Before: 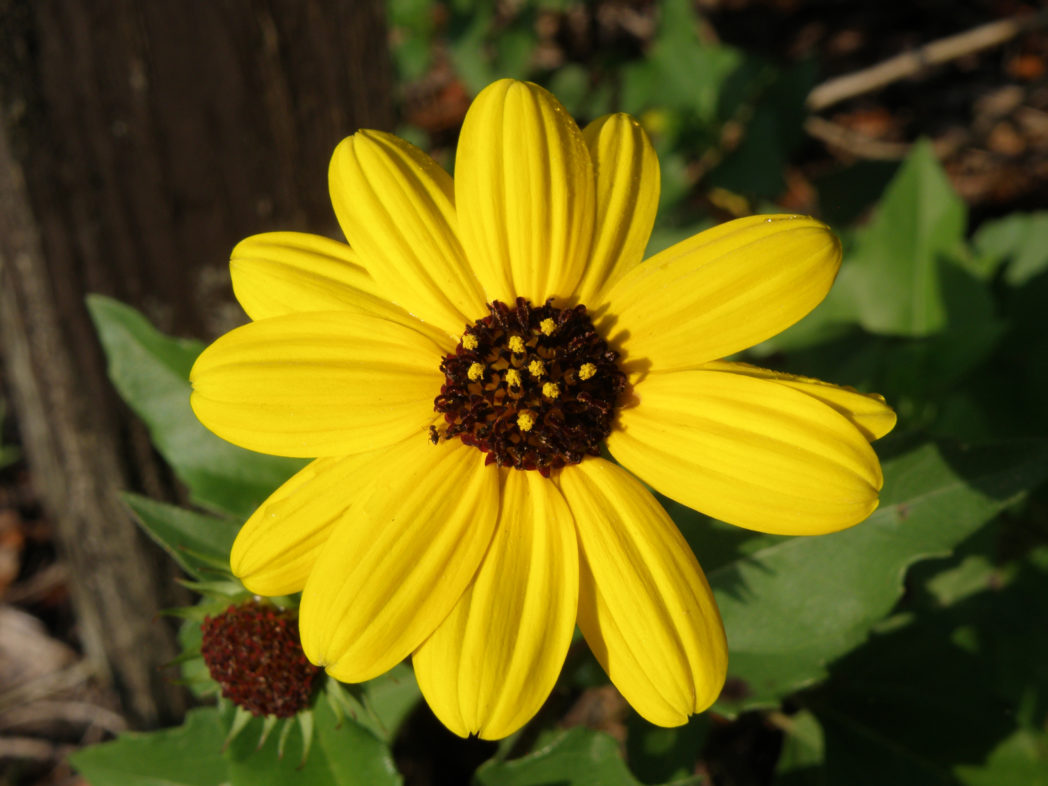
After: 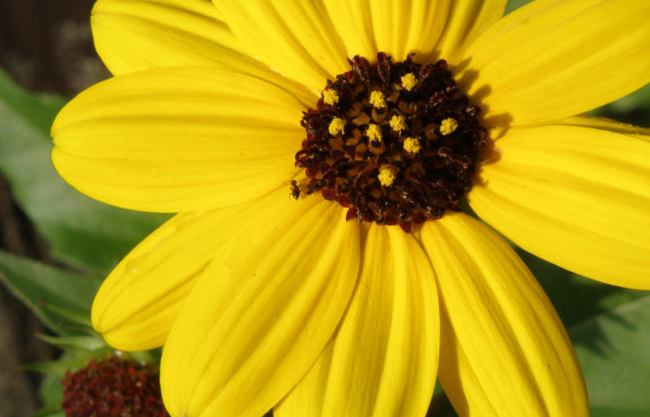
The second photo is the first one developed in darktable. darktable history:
crop: left 13.312%, top 31.28%, right 24.627%, bottom 15.582%
levels: levels [0, 0.499, 1]
